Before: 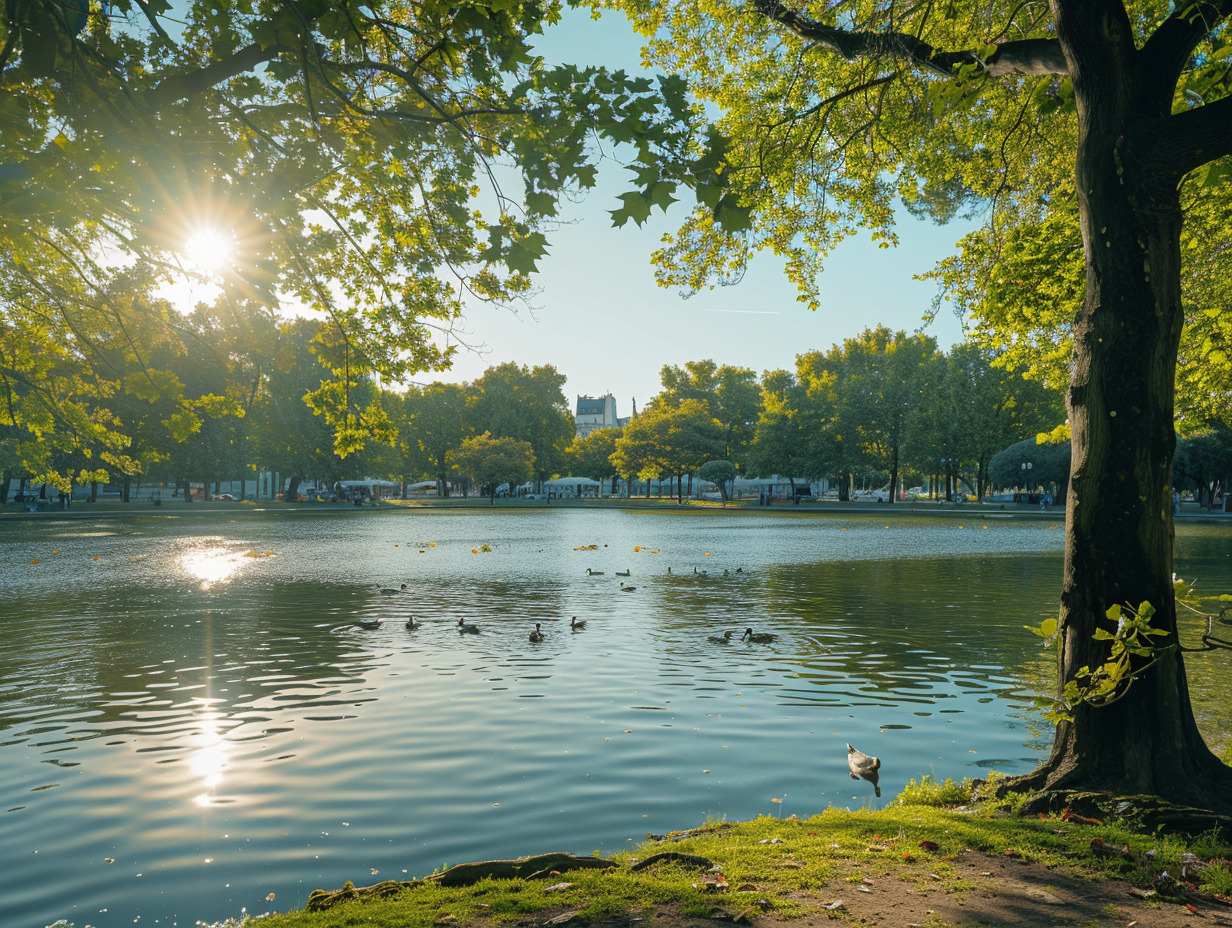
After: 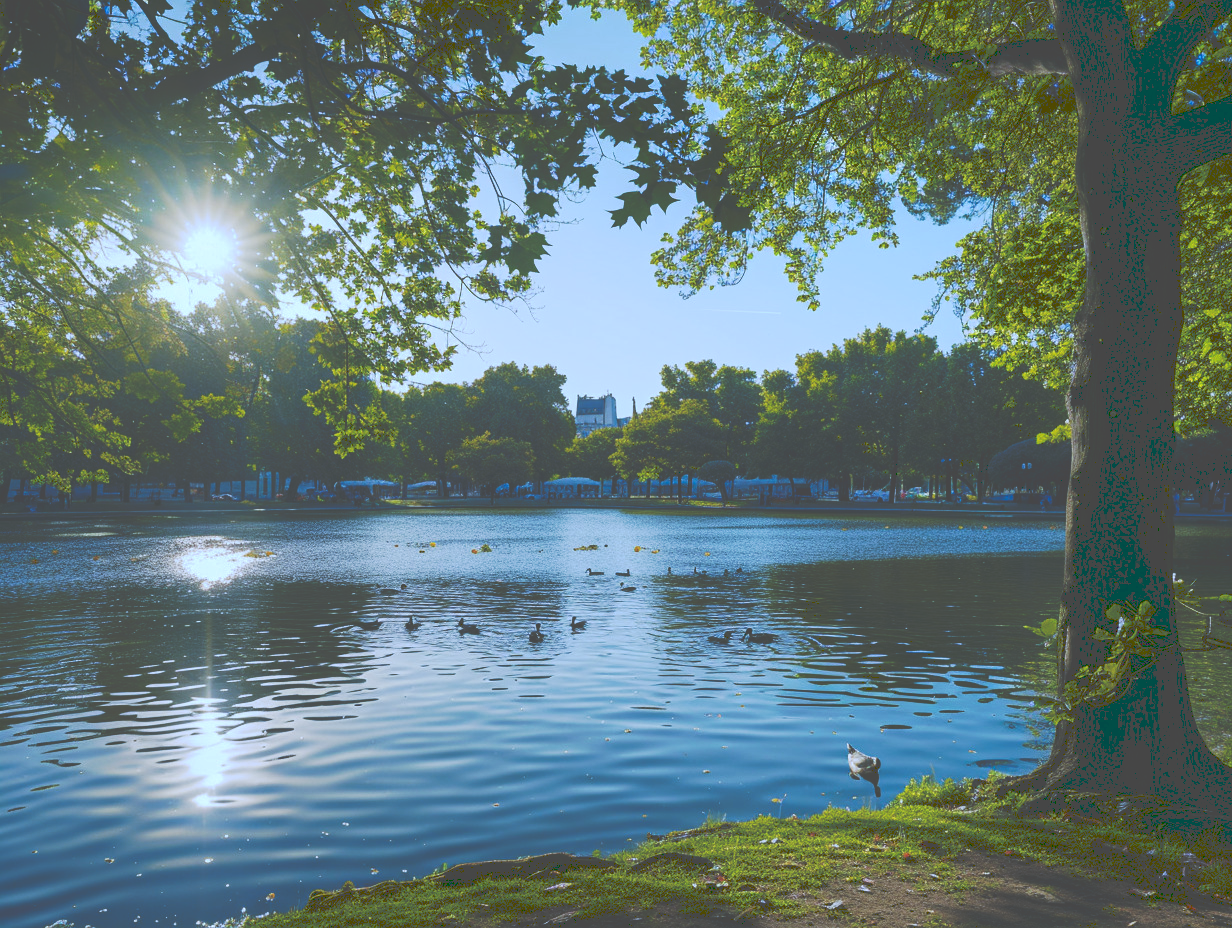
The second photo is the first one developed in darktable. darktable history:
tone curve: curves: ch0 [(0, 0) (0.003, 0.299) (0.011, 0.299) (0.025, 0.299) (0.044, 0.299) (0.069, 0.3) (0.1, 0.306) (0.136, 0.316) (0.177, 0.326) (0.224, 0.338) (0.277, 0.366) (0.335, 0.406) (0.399, 0.462) (0.468, 0.533) (0.543, 0.607) (0.623, 0.7) (0.709, 0.775) (0.801, 0.843) (0.898, 0.903) (1, 1)], preserve colors none
contrast brightness saturation: brightness -0.2, saturation 0.08
white balance: red 0.871, blue 1.249
